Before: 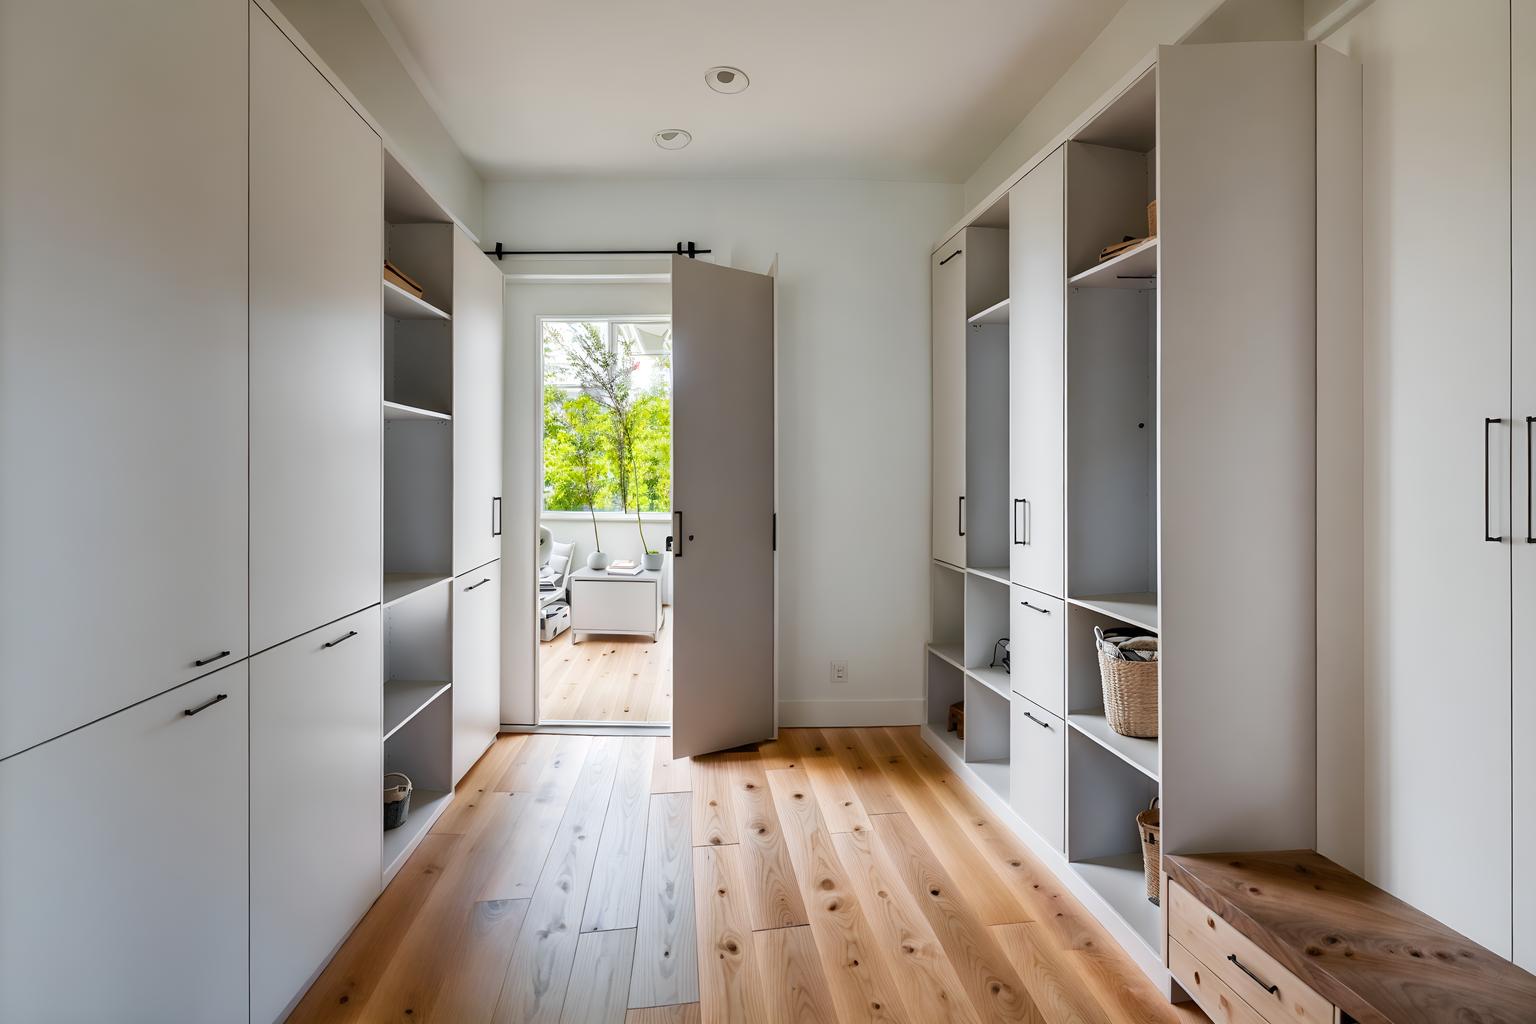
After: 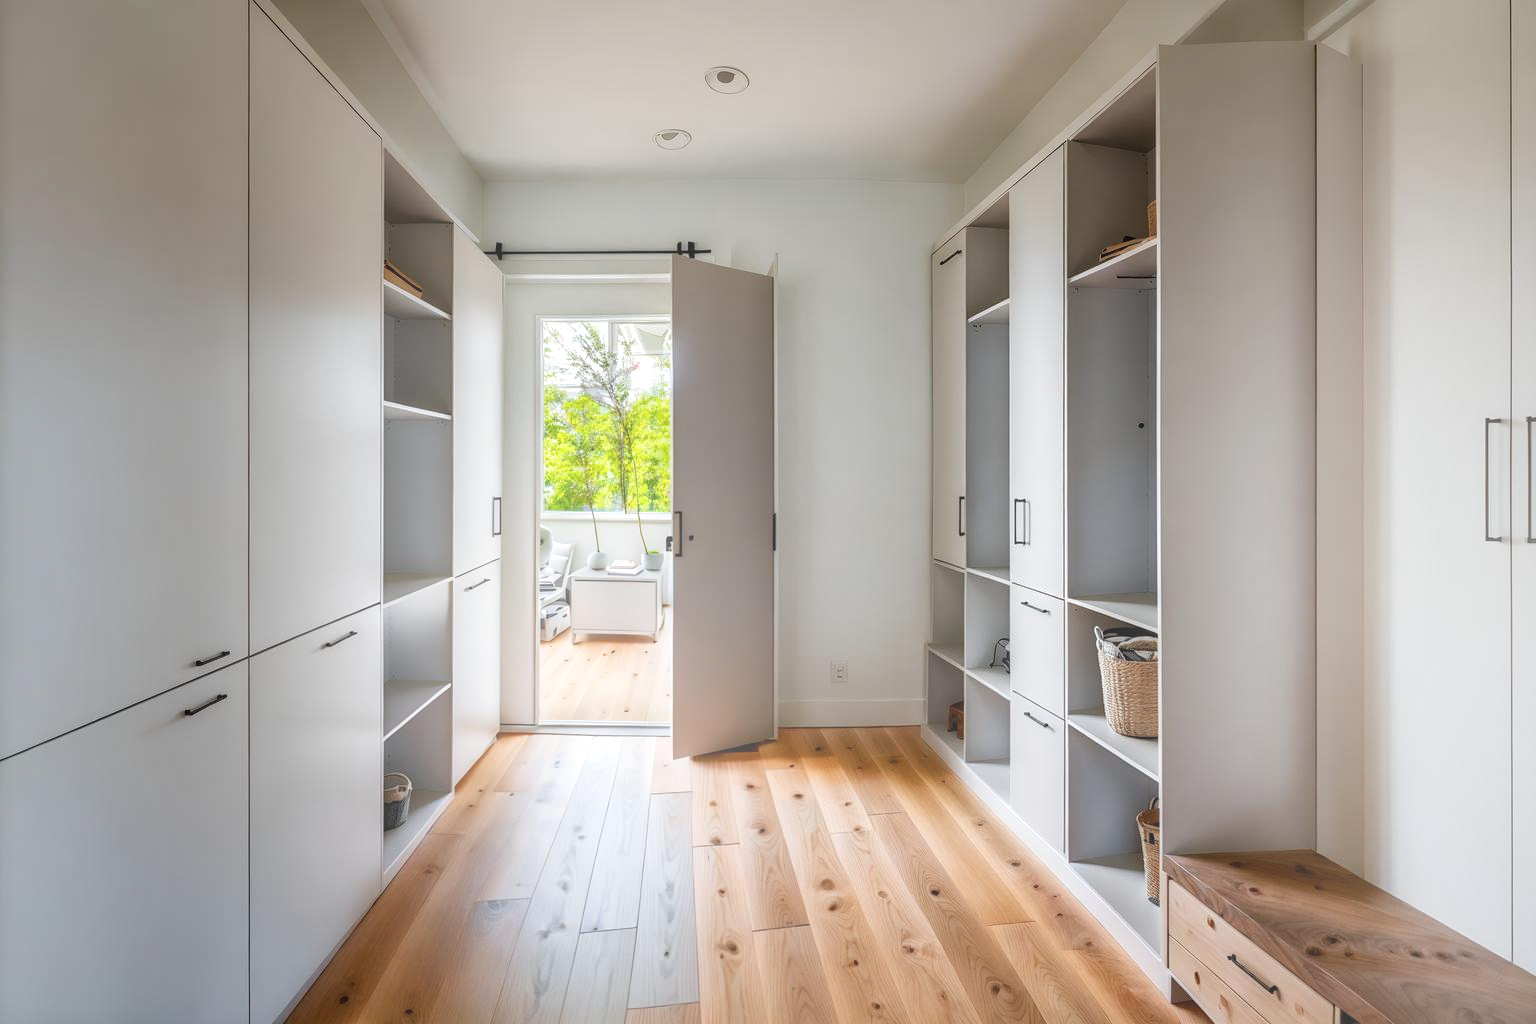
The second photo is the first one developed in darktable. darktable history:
bloom: size 38%, threshold 95%, strength 30%
local contrast: on, module defaults
color balance: output saturation 98.5%
